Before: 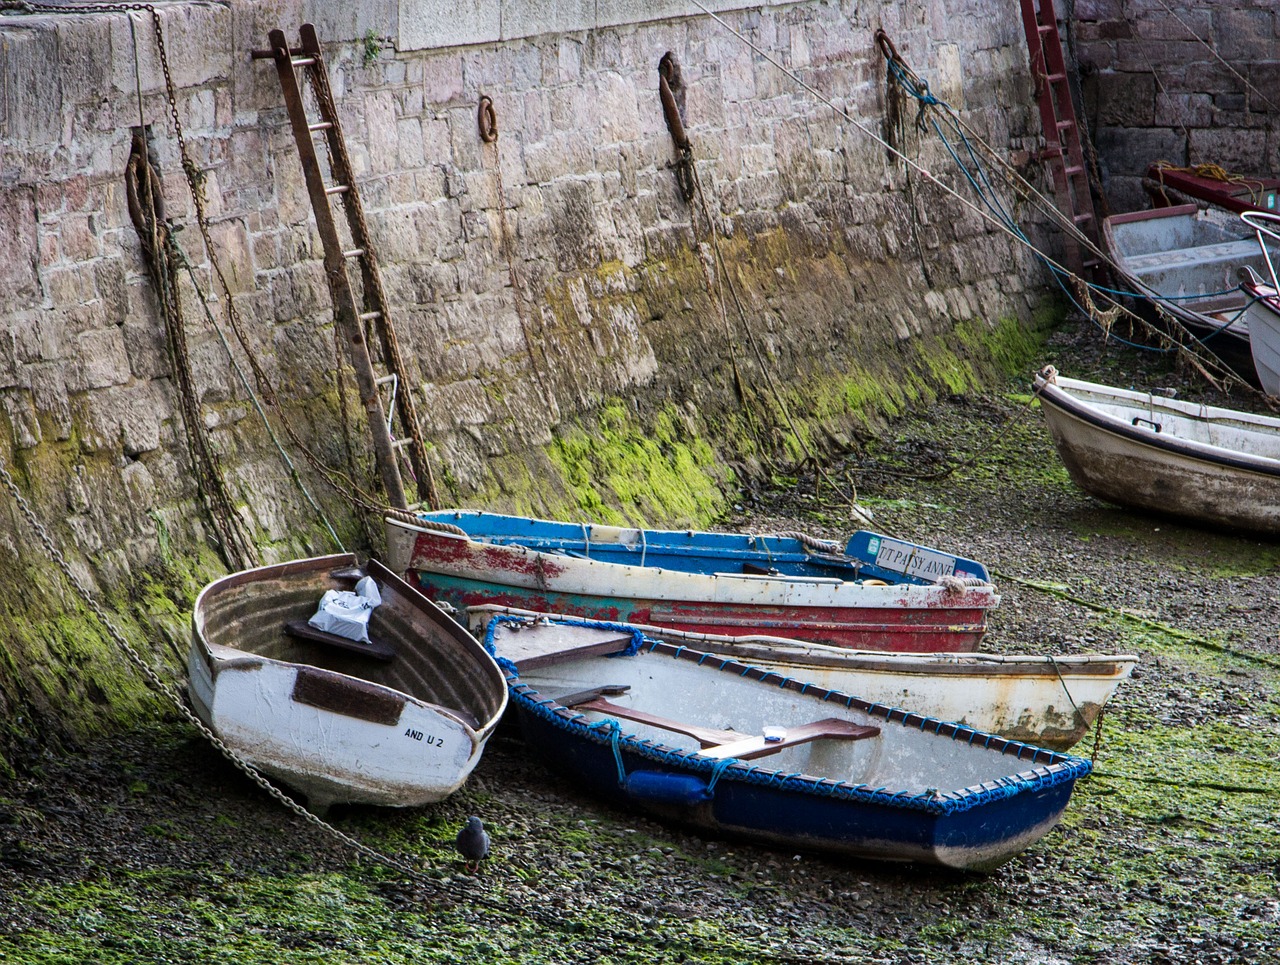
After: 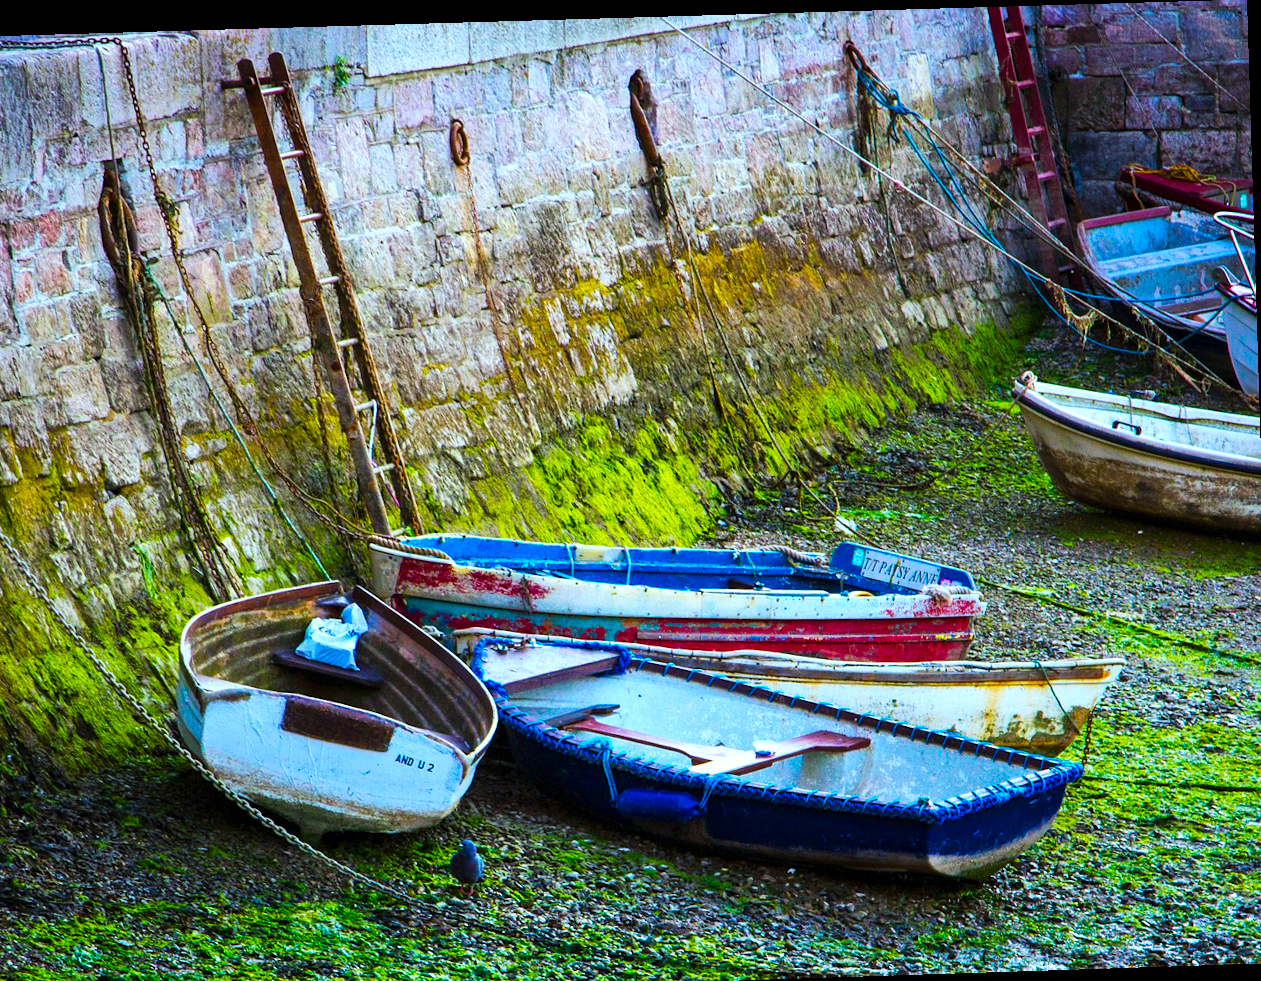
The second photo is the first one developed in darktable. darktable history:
tone curve: curves: ch0 [(0, 0) (0.003, 0.003) (0.011, 0.012) (0.025, 0.024) (0.044, 0.039) (0.069, 0.052) (0.1, 0.072) (0.136, 0.097) (0.177, 0.128) (0.224, 0.168) (0.277, 0.217) (0.335, 0.276) (0.399, 0.345) (0.468, 0.429) (0.543, 0.524) (0.623, 0.628) (0.709, 0.732) (0.801, 0.829) (0.898, 0.919) (1, 1)], preserve colors none
white balance: red 0.925, blue 1.046
crop and rotate: left 2.536%, right 1.107%, bottom 2.246%
rotate and perspective: rotation -1.77°, lens shift (horizontal) 0.004, automatic cropping off
color balance rgb: linear chroma grading › global chroma 42%, perceptual saturation grading › global saturation 42%, perceptual brilliance grading › global brilliance 25%, global vibrance 33%
tone equalizer: -8 EV 0.25 EV, -7 EV 0.417 EV, -6 EV 0.417 EV, -5 EV 0.25 EV, -3 EV -0.25 EV, -2 EV -0.417 EV, -1 EV -0.417 EV, +0 EV -0.25 EV, edges refinement/feathering 500, mask exposure compensation -1.57 EV, preserve details guided filter
